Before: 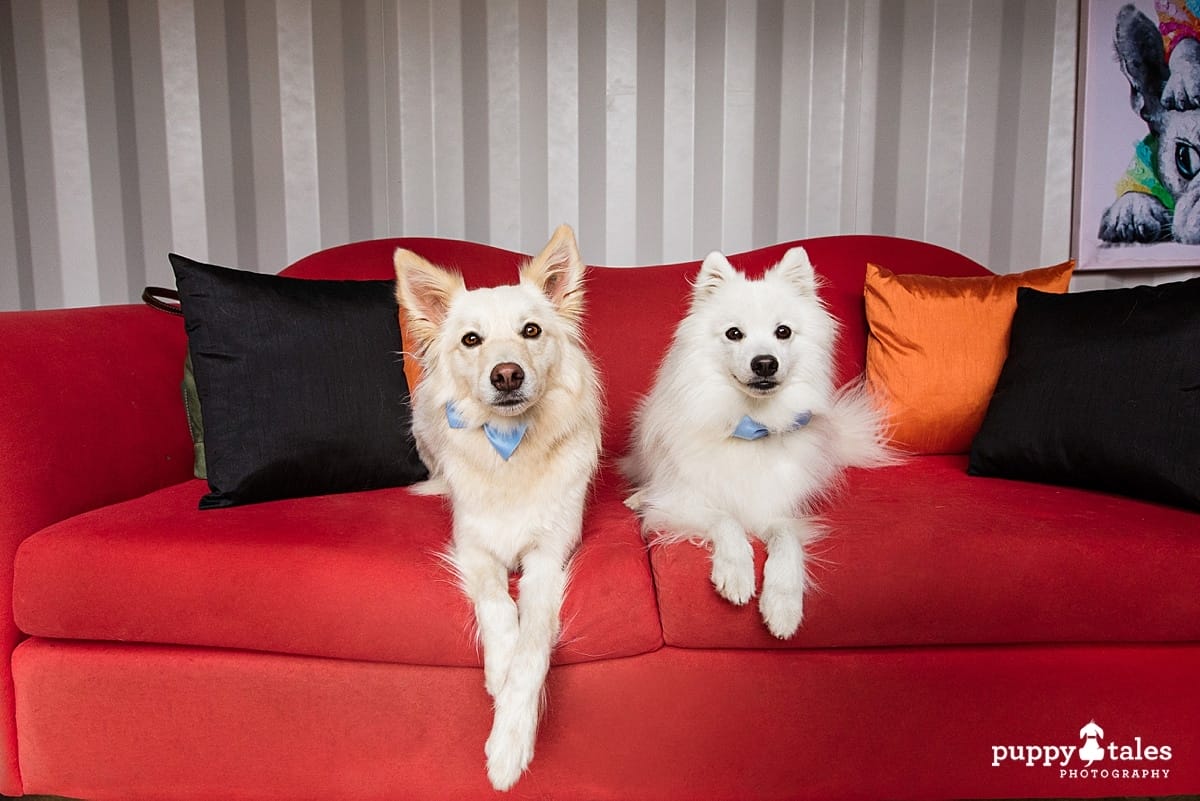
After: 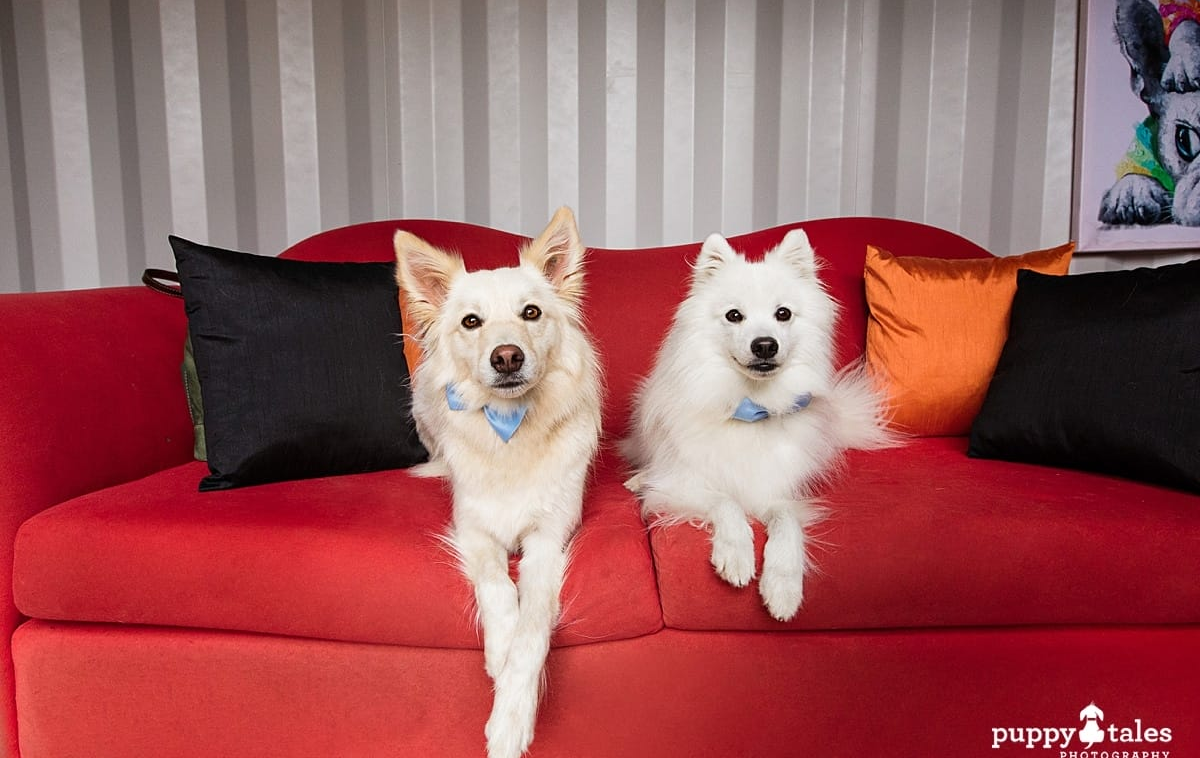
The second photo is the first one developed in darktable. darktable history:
crop and rotate: top 2.333%, bottom 3.028%
base curve: preserve colors none
